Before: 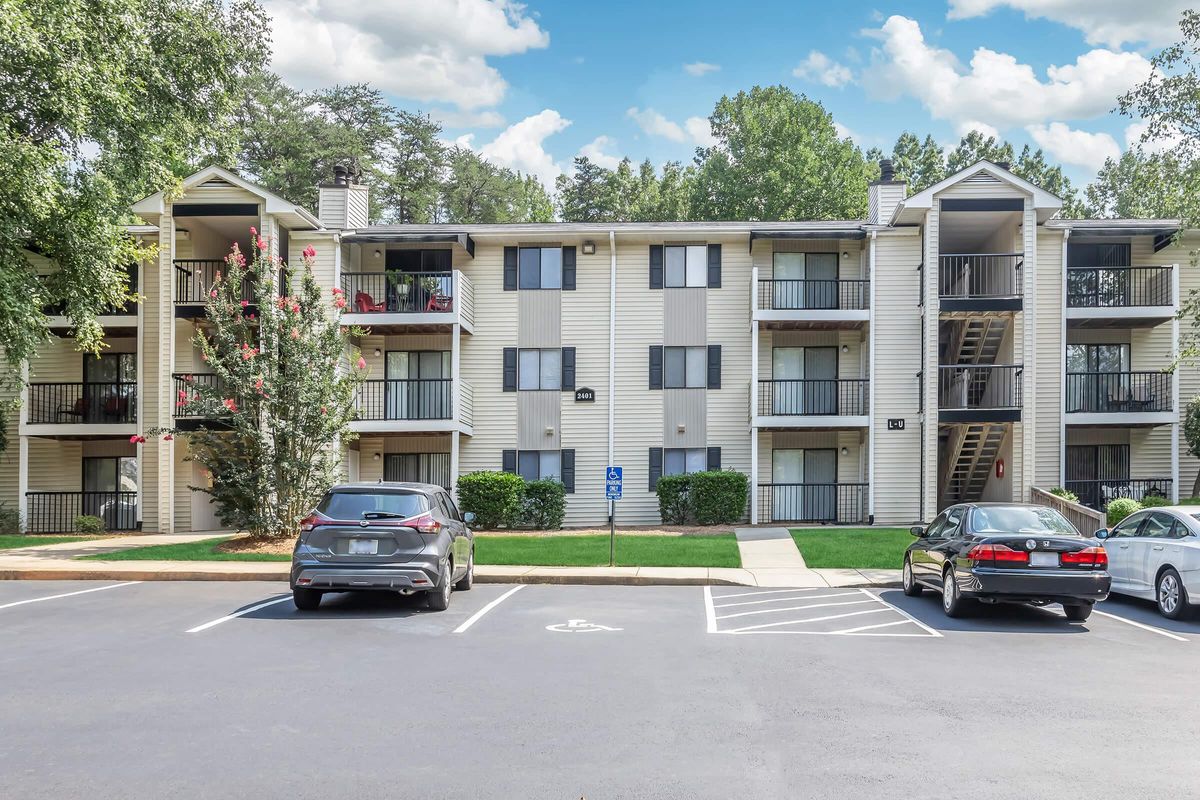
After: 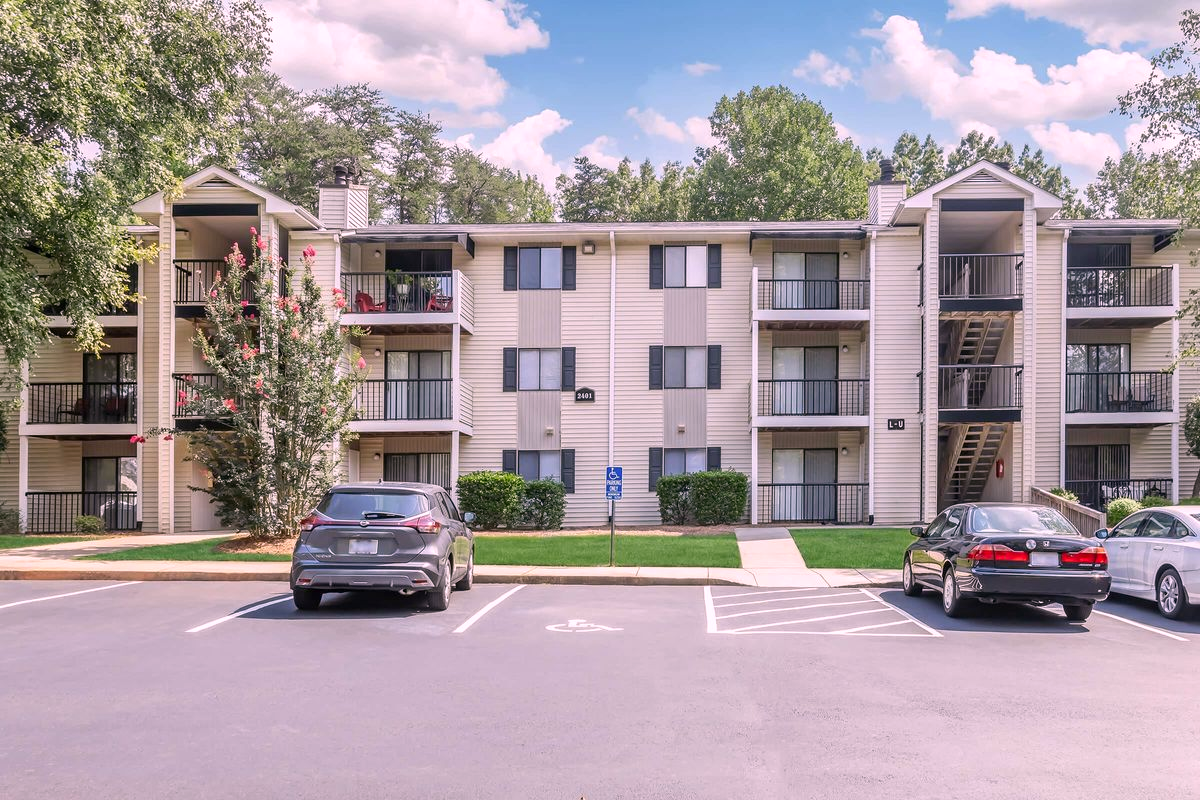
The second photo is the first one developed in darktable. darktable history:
white balance: red 1.05, blue 1.072
color correction: highlights a* 7.34, highlights b* 4.37
